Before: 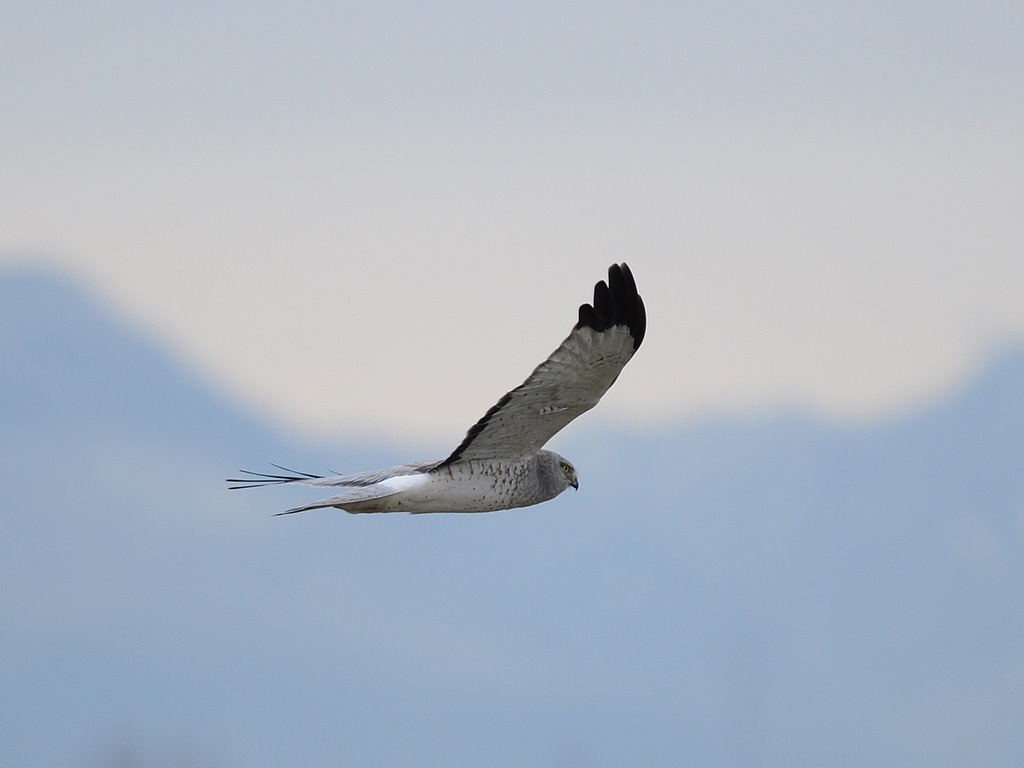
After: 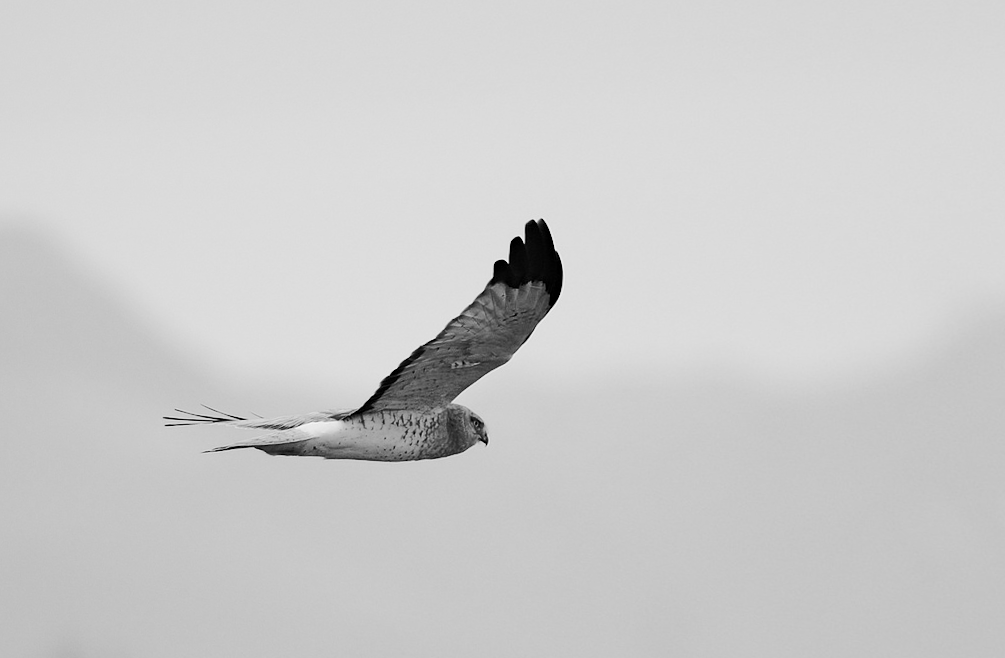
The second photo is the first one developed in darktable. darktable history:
haze removal: adaptive false
color calibration: output gray [0.22, 0.42, 0.37, 0], gray › normalize channels true, illuminant same as pipeline (D50), adaptation XYZ, x 0.346, y 0.359, gamut compression 0
rgb curve: curves: ch0 [(0, 0) (0.284, 0.292) (0.505, 0.644) (1, 1)]; ch1 [(0, 0) (0.284, 0.292) (0.505, 0.644) (1, 1)]; ch2 [(0, 0) (0.284, 0.292) (0.505, 0.644) (1, 1)], compensate middle gray true
rotate and perspective: rotation 1.69°, lens shift (vertical) -0.023, lens shift (horizontal) -0.291, crop left 0.025, crop right 0.988, crop top 0.092, crop bottom 0.842
